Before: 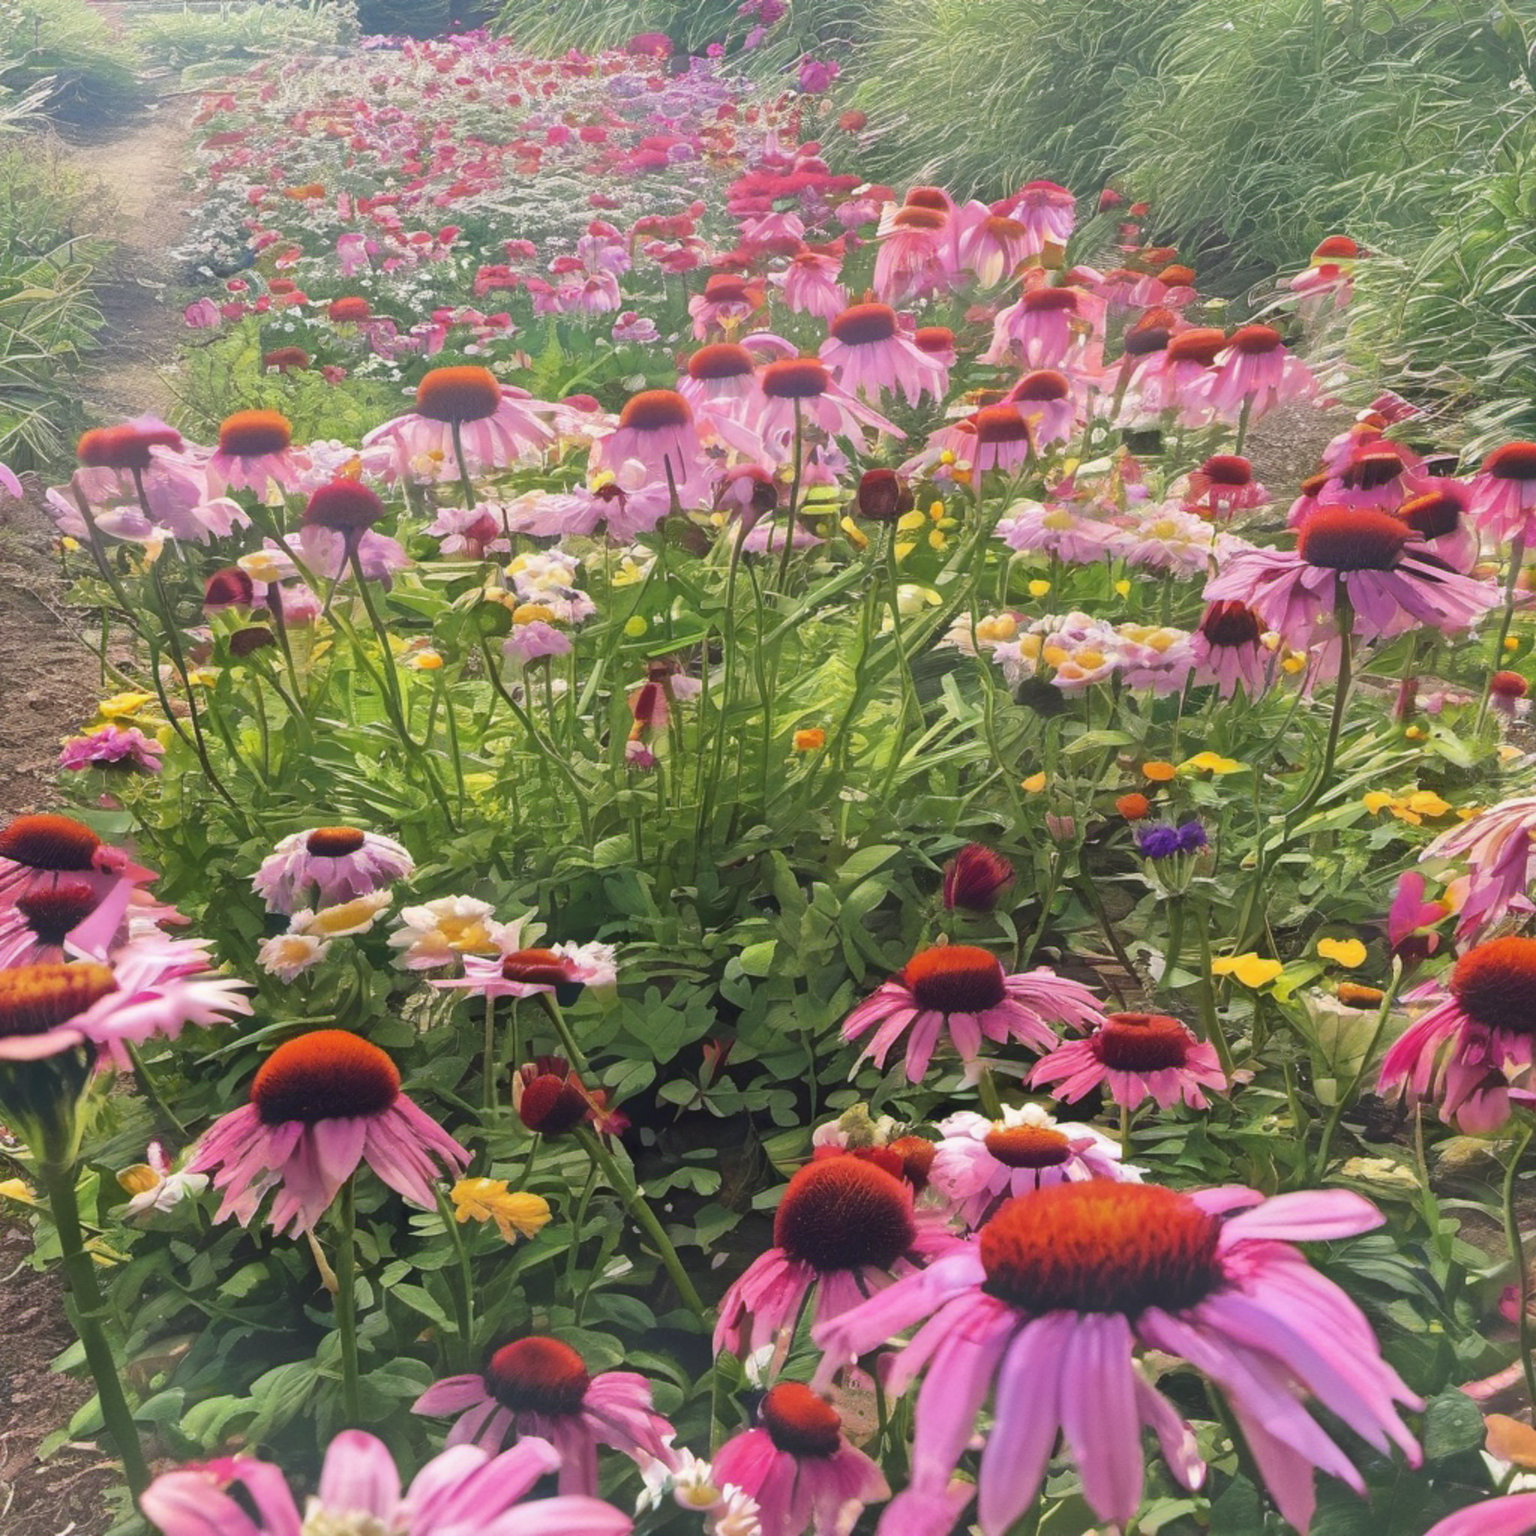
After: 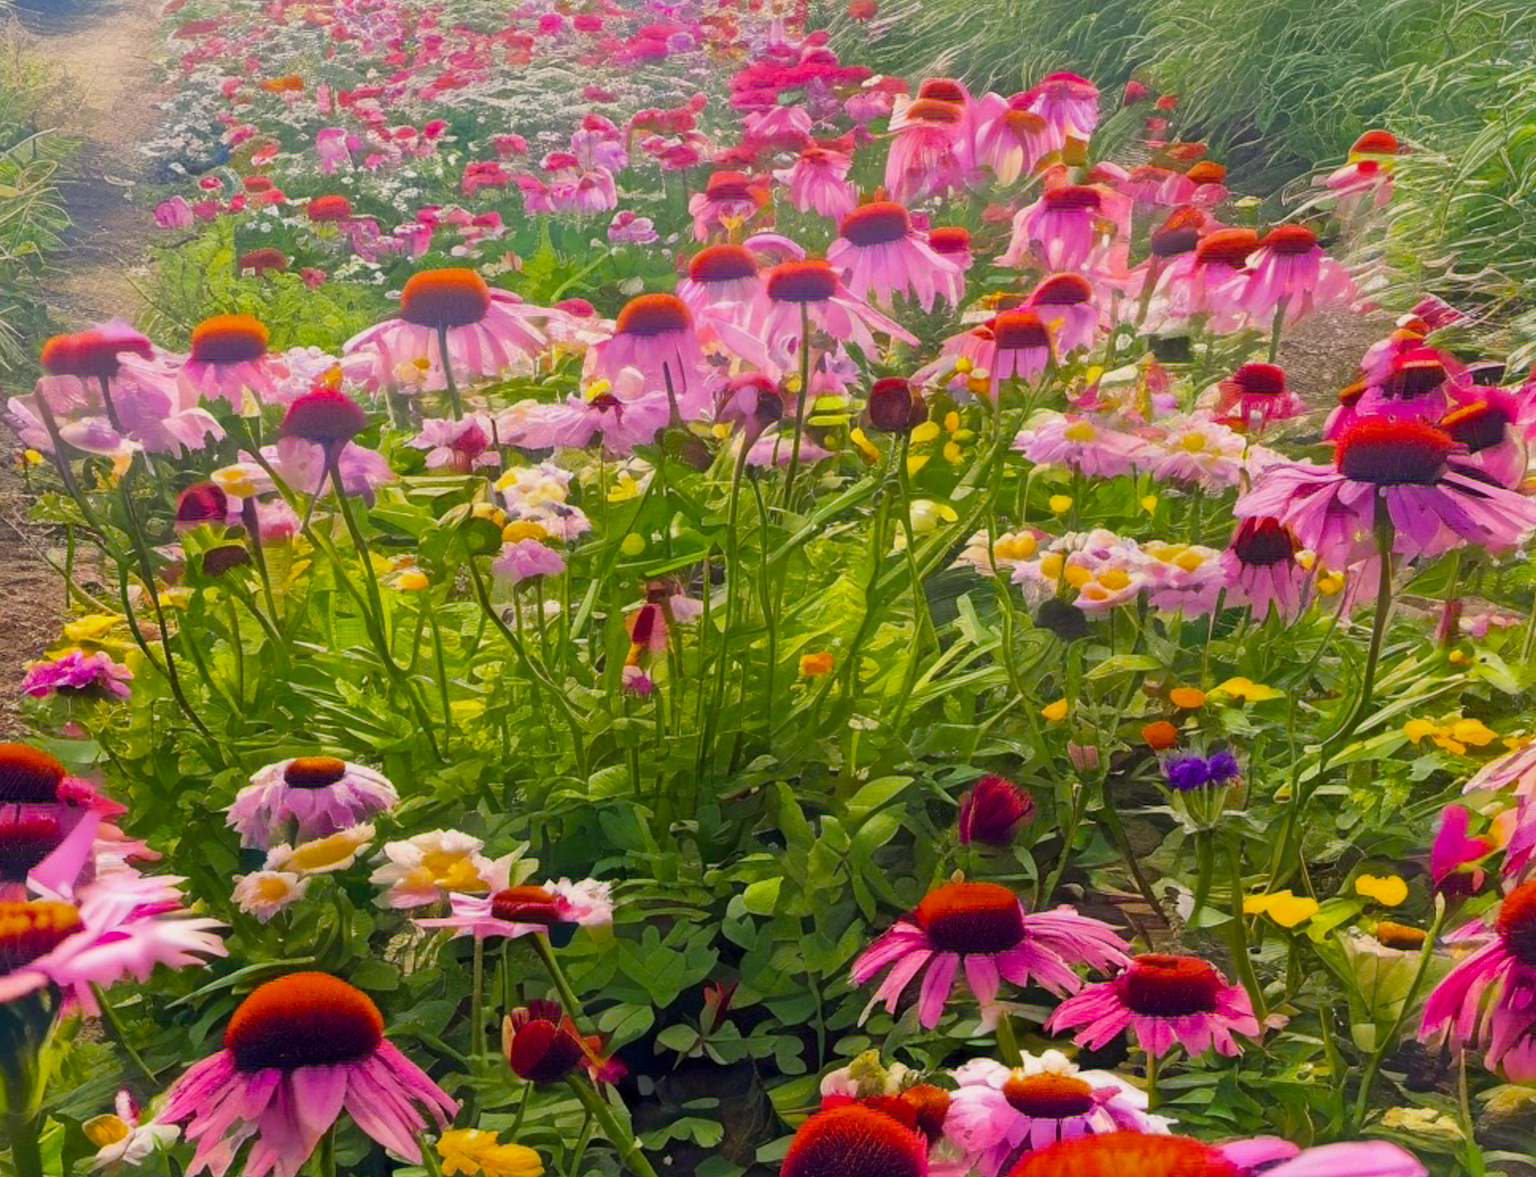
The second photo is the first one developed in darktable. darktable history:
crop: left 2.553%, top 7.367%, right 3.095%, bottom 20.229%
exposure: black level correction 0.009, exposure -0.165 EV, compensate exposure bias true, compensate highlight preservation false
color balance rgb: shadows lift › chroma 3.154%, shadows lift › hue 279.71°, highlights gain › chroma 0.719%, highlights gain › hue 57.33°, linear chroma grading › shadows 19.097%, linear chroma grading › highlights 3.964%, linear chroma grading › mid-tones 10.123%, perceptual saturation grading › global saturation 25.14%, global vibrance 20%
